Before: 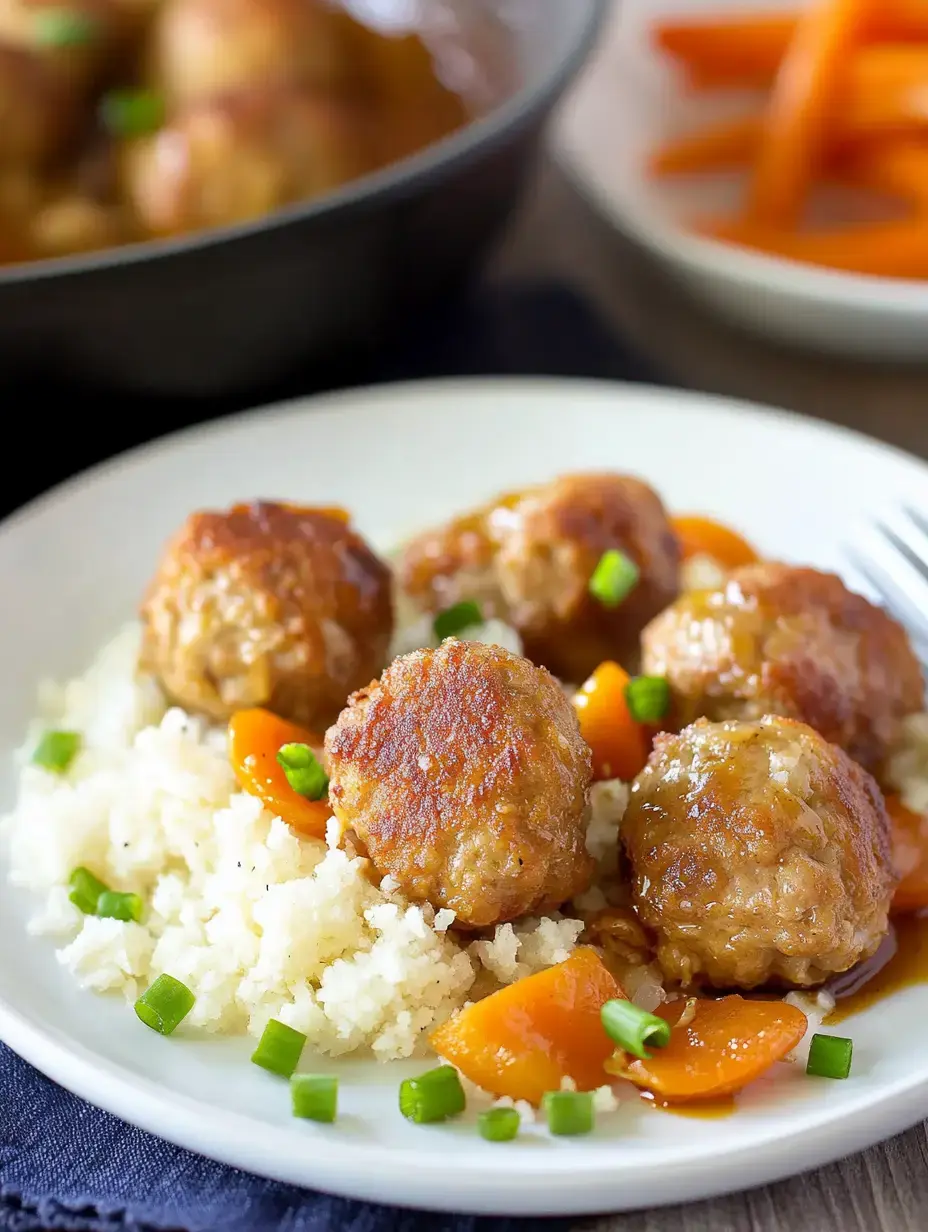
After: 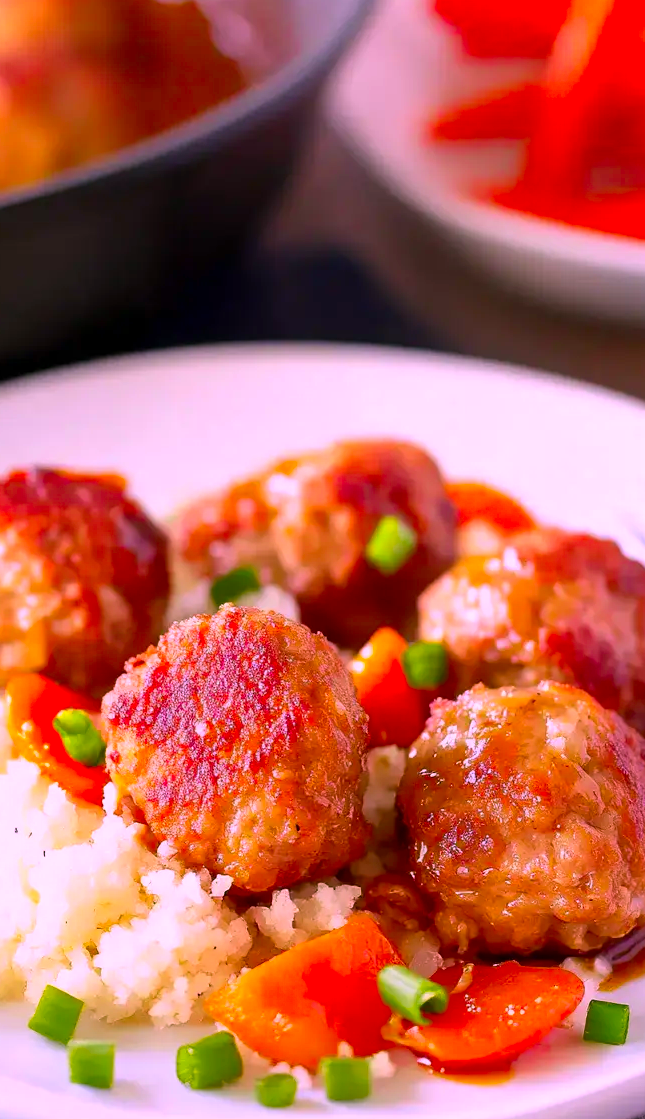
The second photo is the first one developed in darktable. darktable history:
color balance: on, module defaults
crop and rotate: left 24.034%, top 2.838%, right 6.406%, bottom 6.299%
color correction: highlights a* 19.5, highlights b* -11.53, saturation 1.69
